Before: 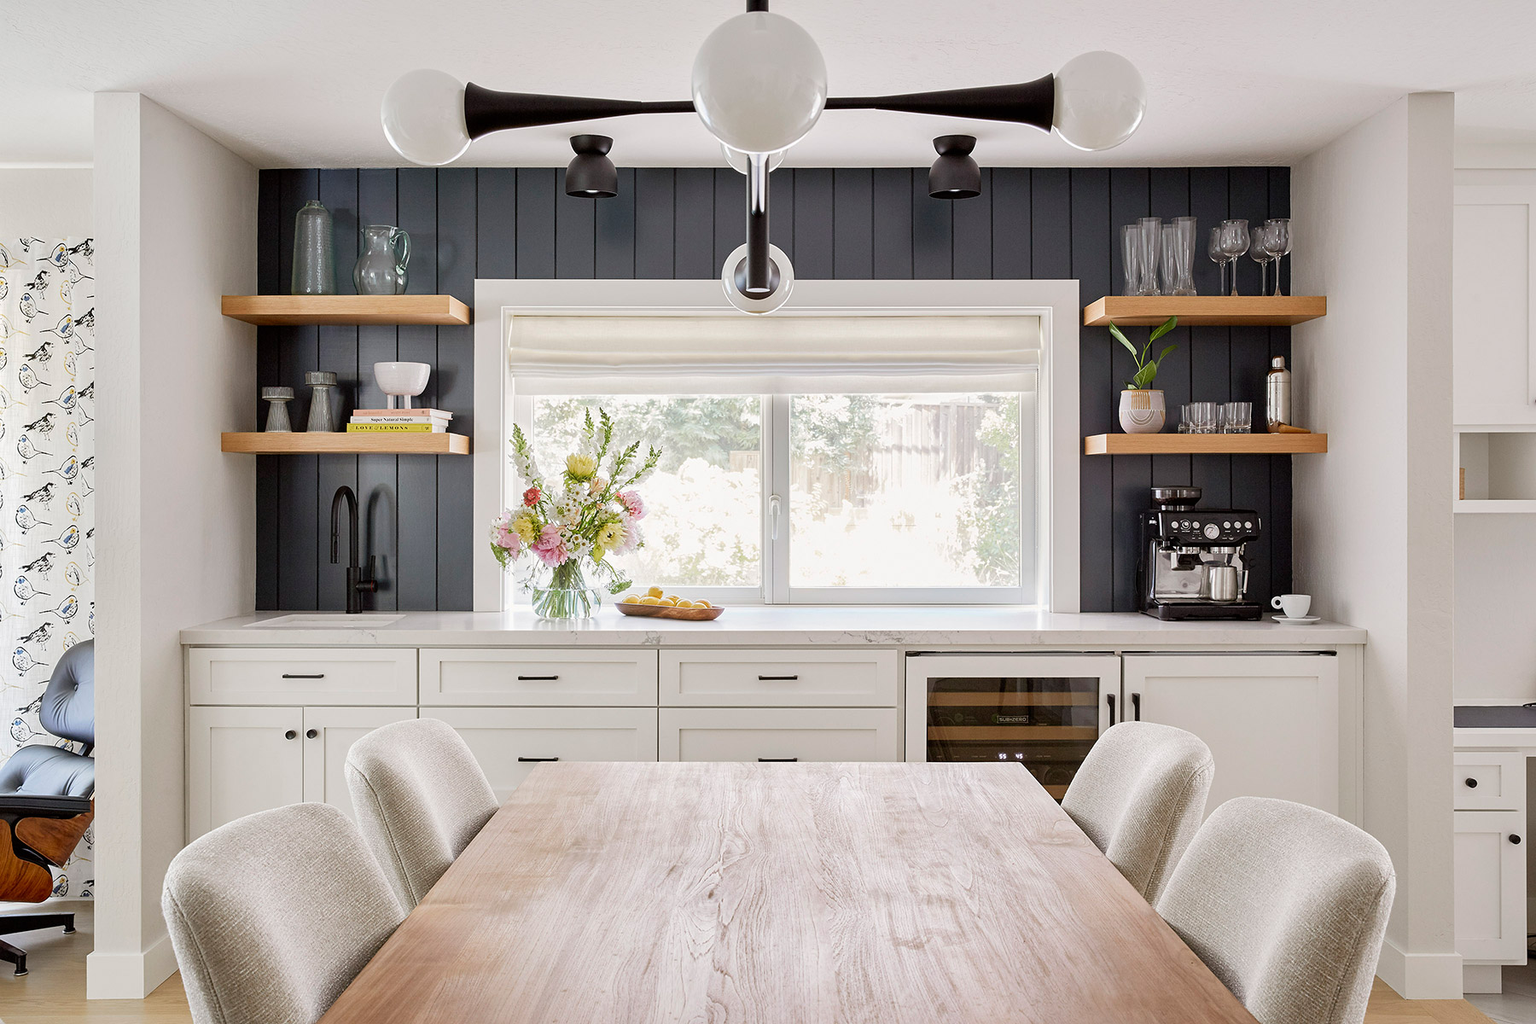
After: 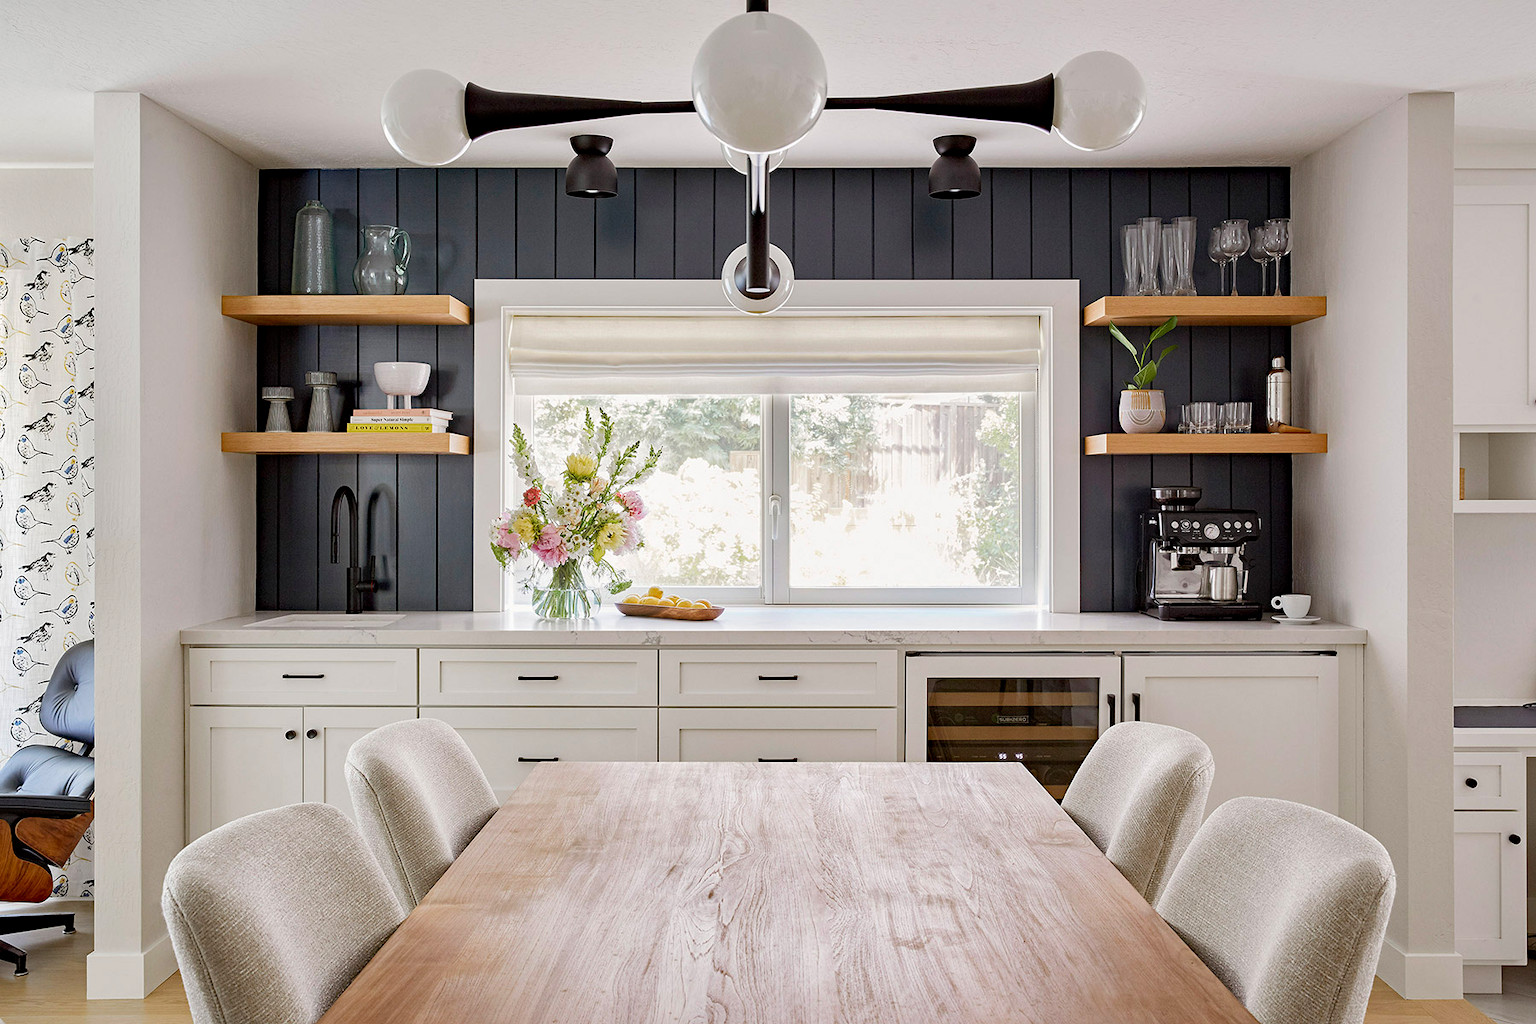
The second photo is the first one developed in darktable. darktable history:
haze removal: strength 0.302, distance 0.246, compatibility mode true, adaptive false
